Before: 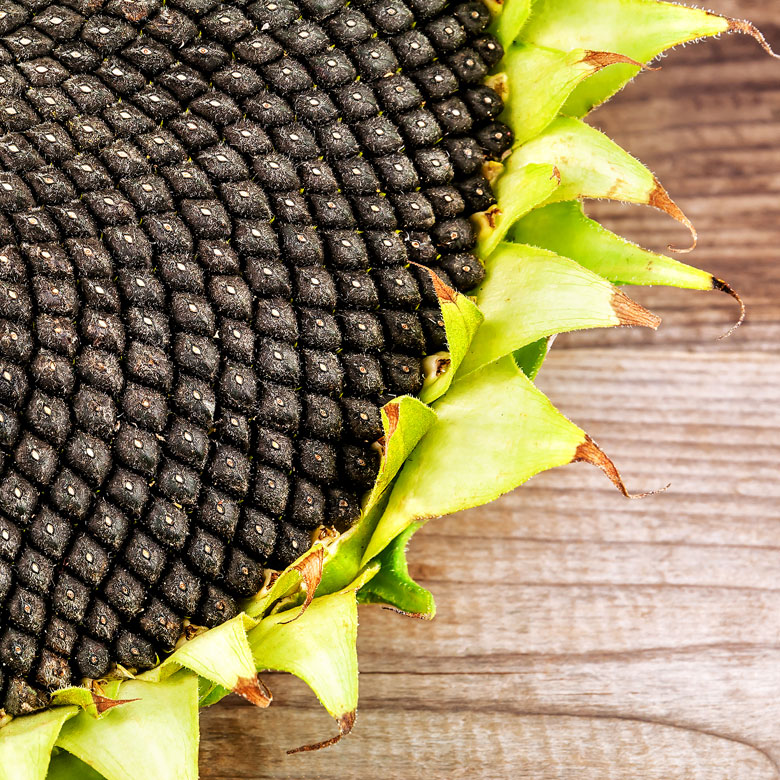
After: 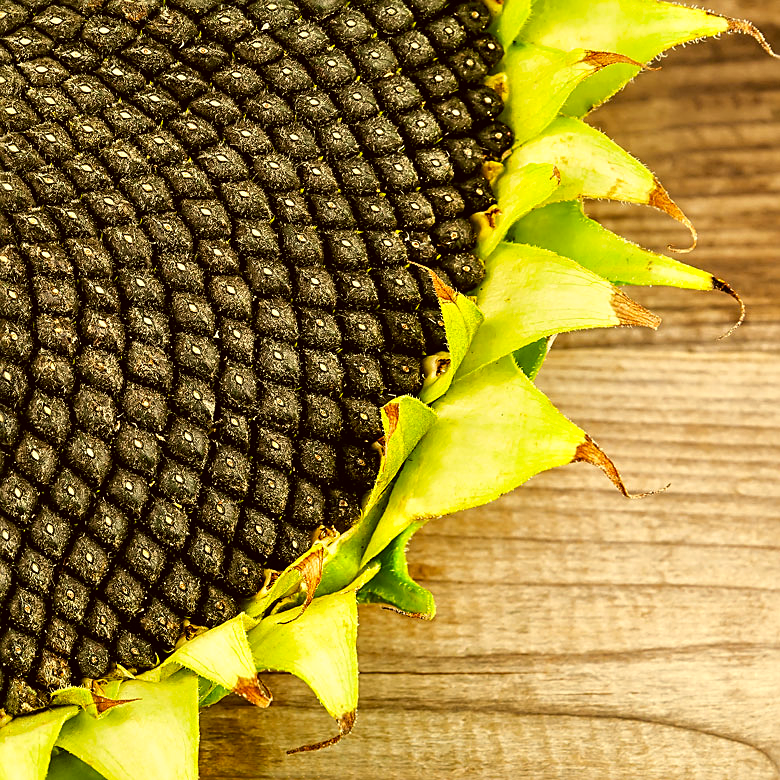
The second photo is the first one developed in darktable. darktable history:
sharpen: on, module defaults
color correction: highlights a* 0.162, highlights b* 29.53, shadows a* -0.162, shadows b* 21.09
base curve: curves: ch0 [(0, 0) (0.989, 0.992)], preserve colors none
